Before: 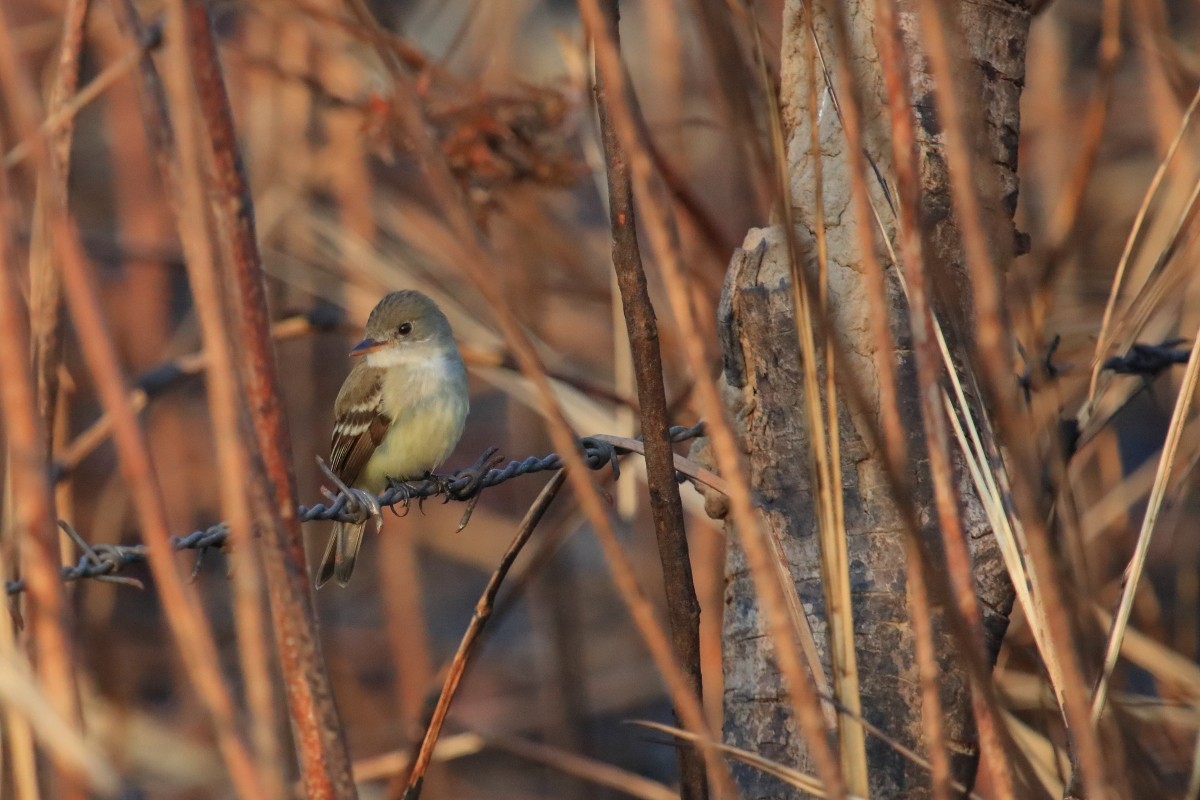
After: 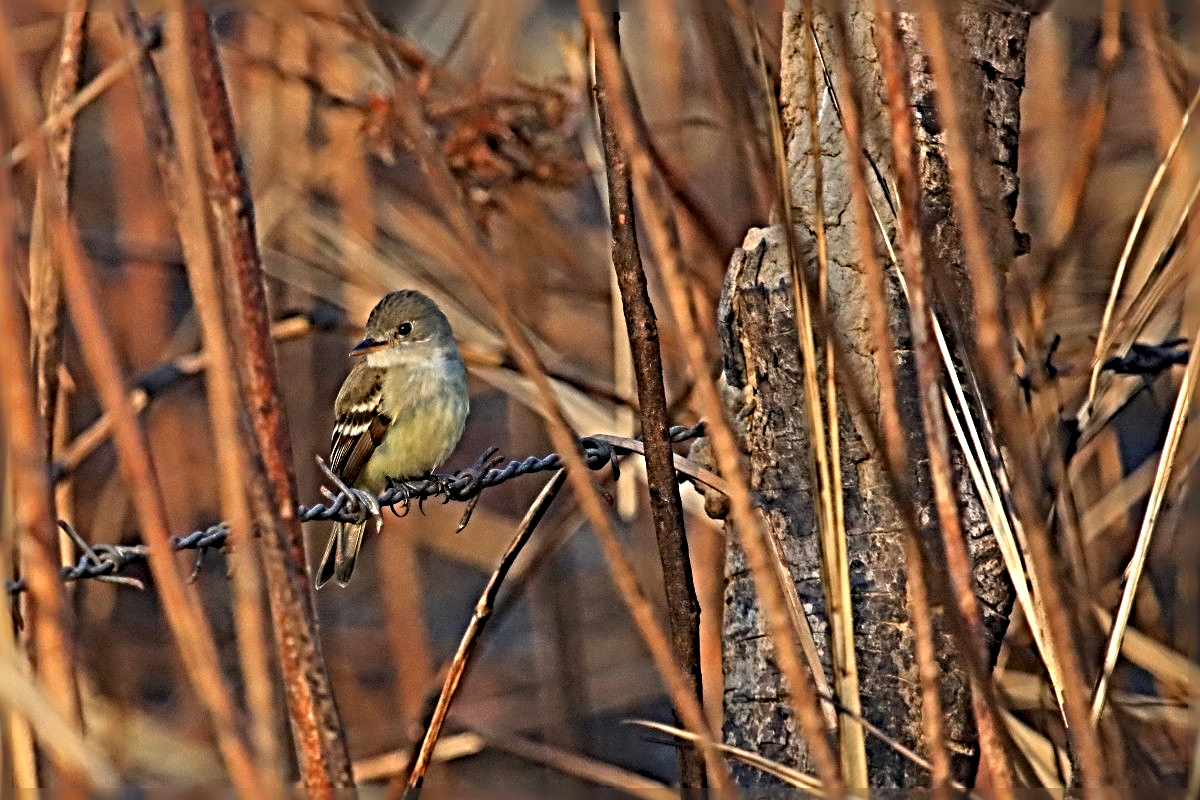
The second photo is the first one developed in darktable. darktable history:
color balance rgb: highlights gain › chroma 1.093%, highlights gain › hue 67.87°, linear chroma grading › global chroma 15.596%, perceptual saturation grading › global saturation 0.833%
sharpen: radius 6.279, amount 1.816, threshold 0.201
